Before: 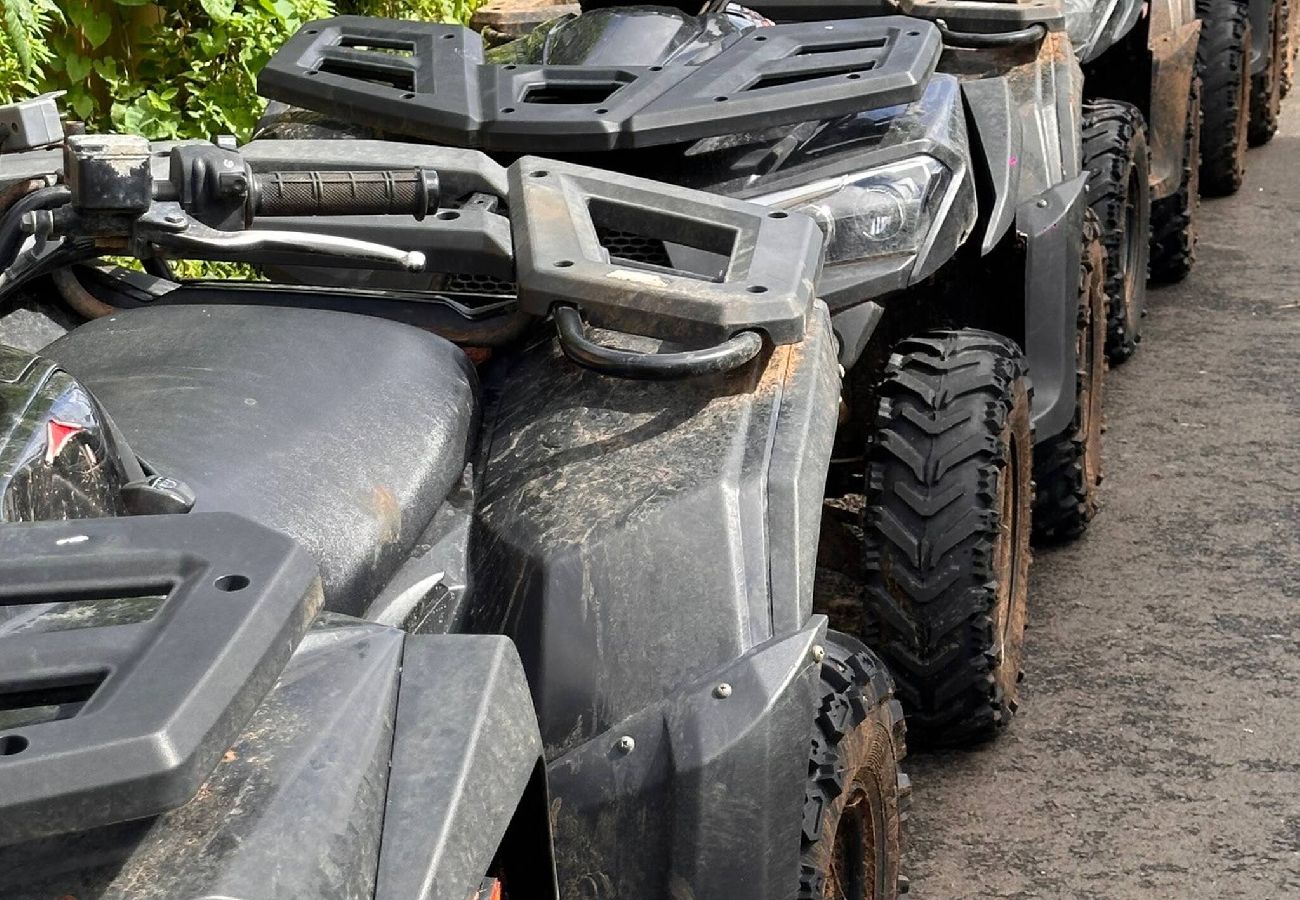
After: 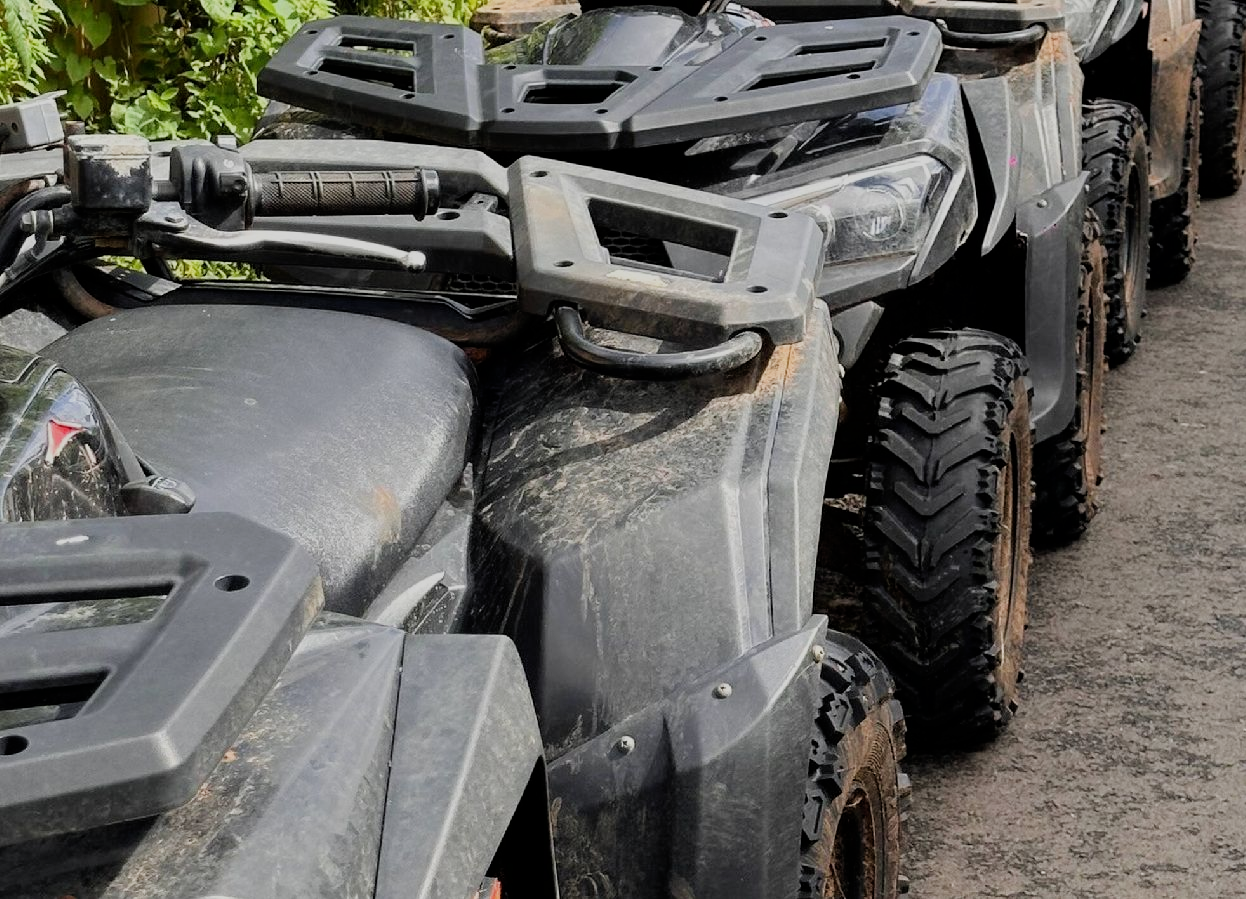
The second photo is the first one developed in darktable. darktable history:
crop: right 4.126%, bottom 0.031%
filmic rgb: black relative exposure -7.65 EV, white relative exposure 4.56 EV, hardness 3.61
